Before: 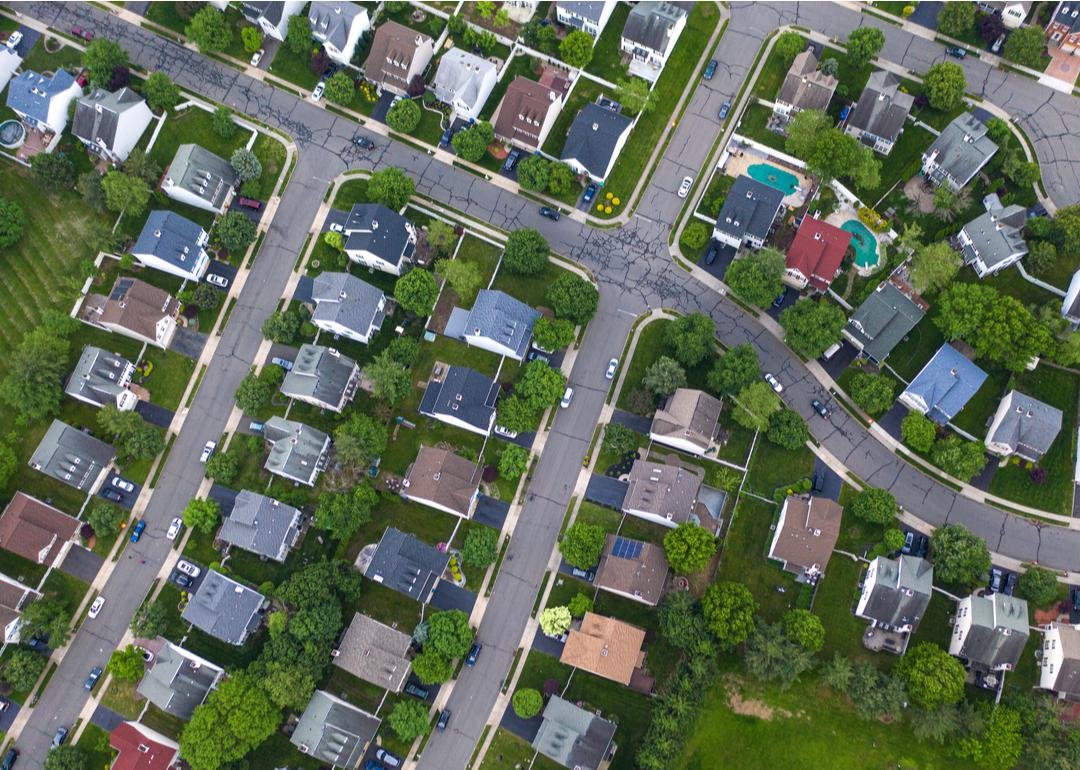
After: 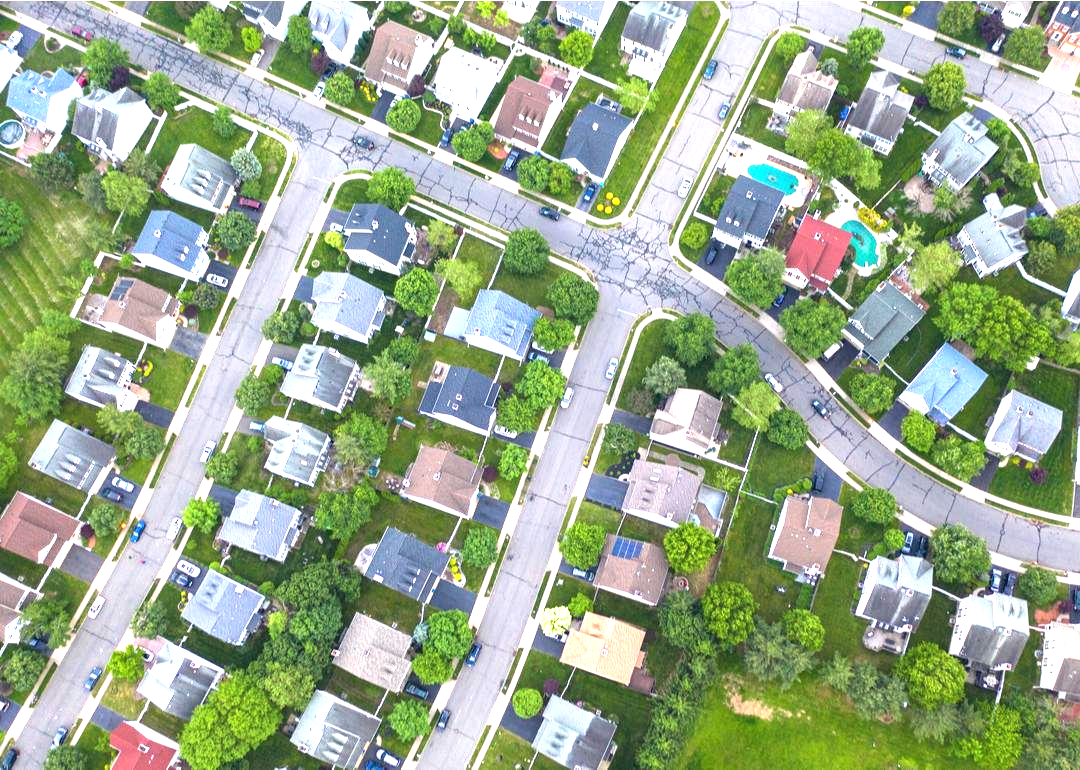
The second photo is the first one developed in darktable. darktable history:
exposure: black level correction 0, exposure 1.558 EV, compensate exposure bias true, compensate highlight preservation false
